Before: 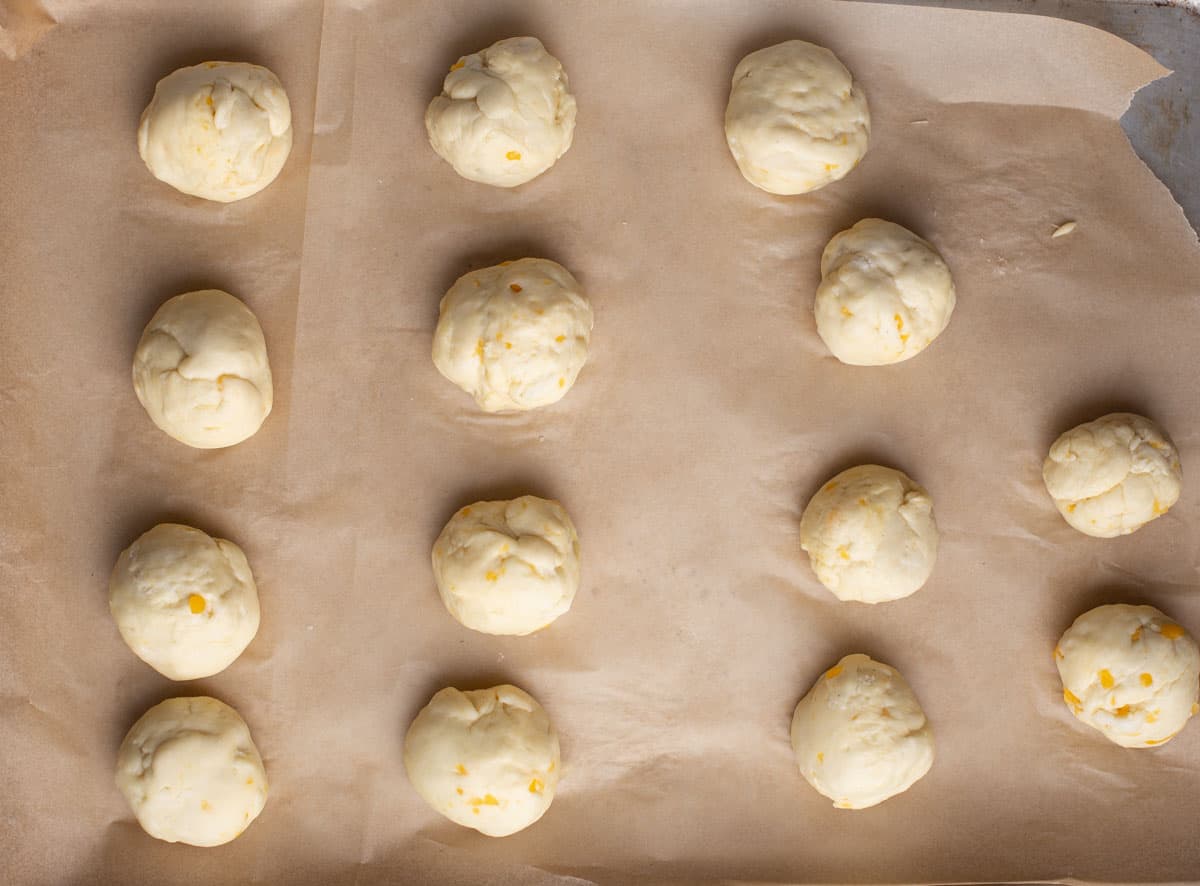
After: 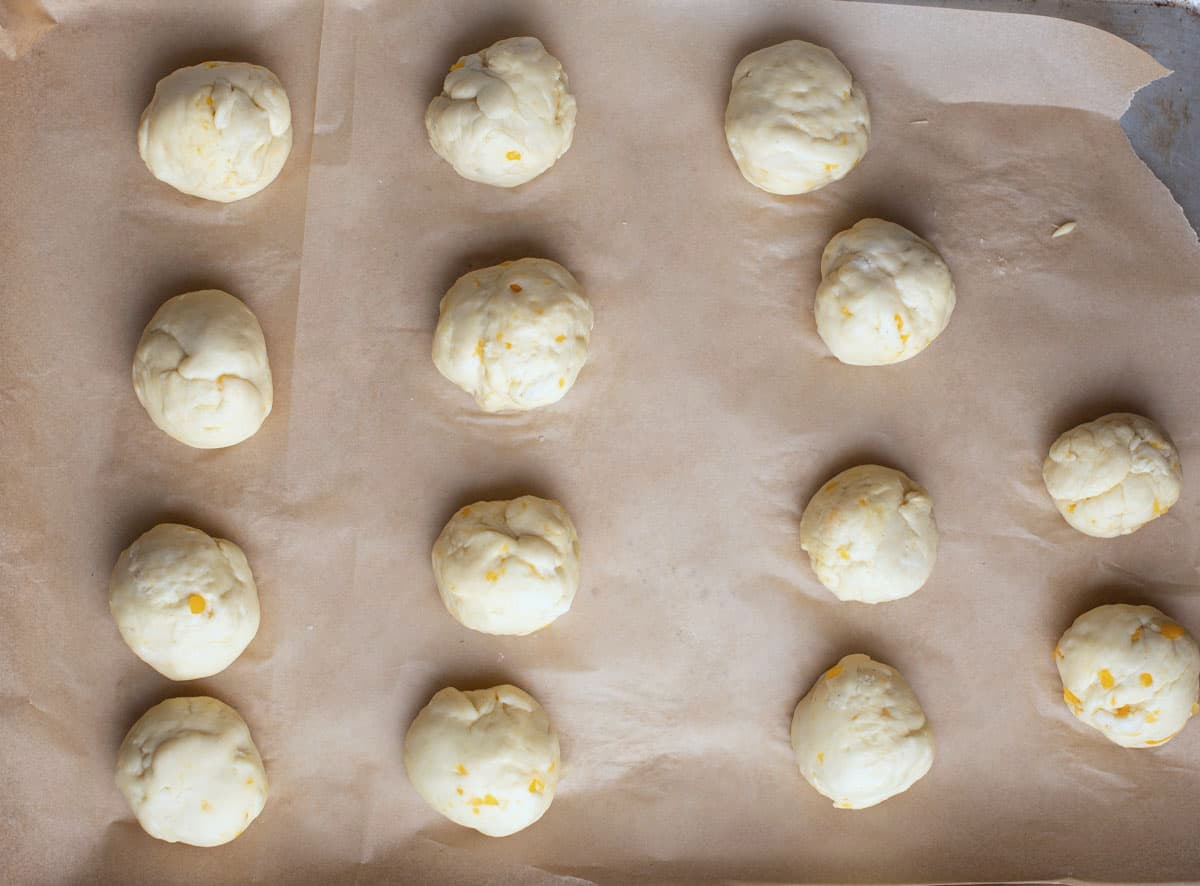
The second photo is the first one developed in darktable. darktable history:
color calibration: illuminant custom, x 0.368, y 0.373, temperature 4335.76 K
